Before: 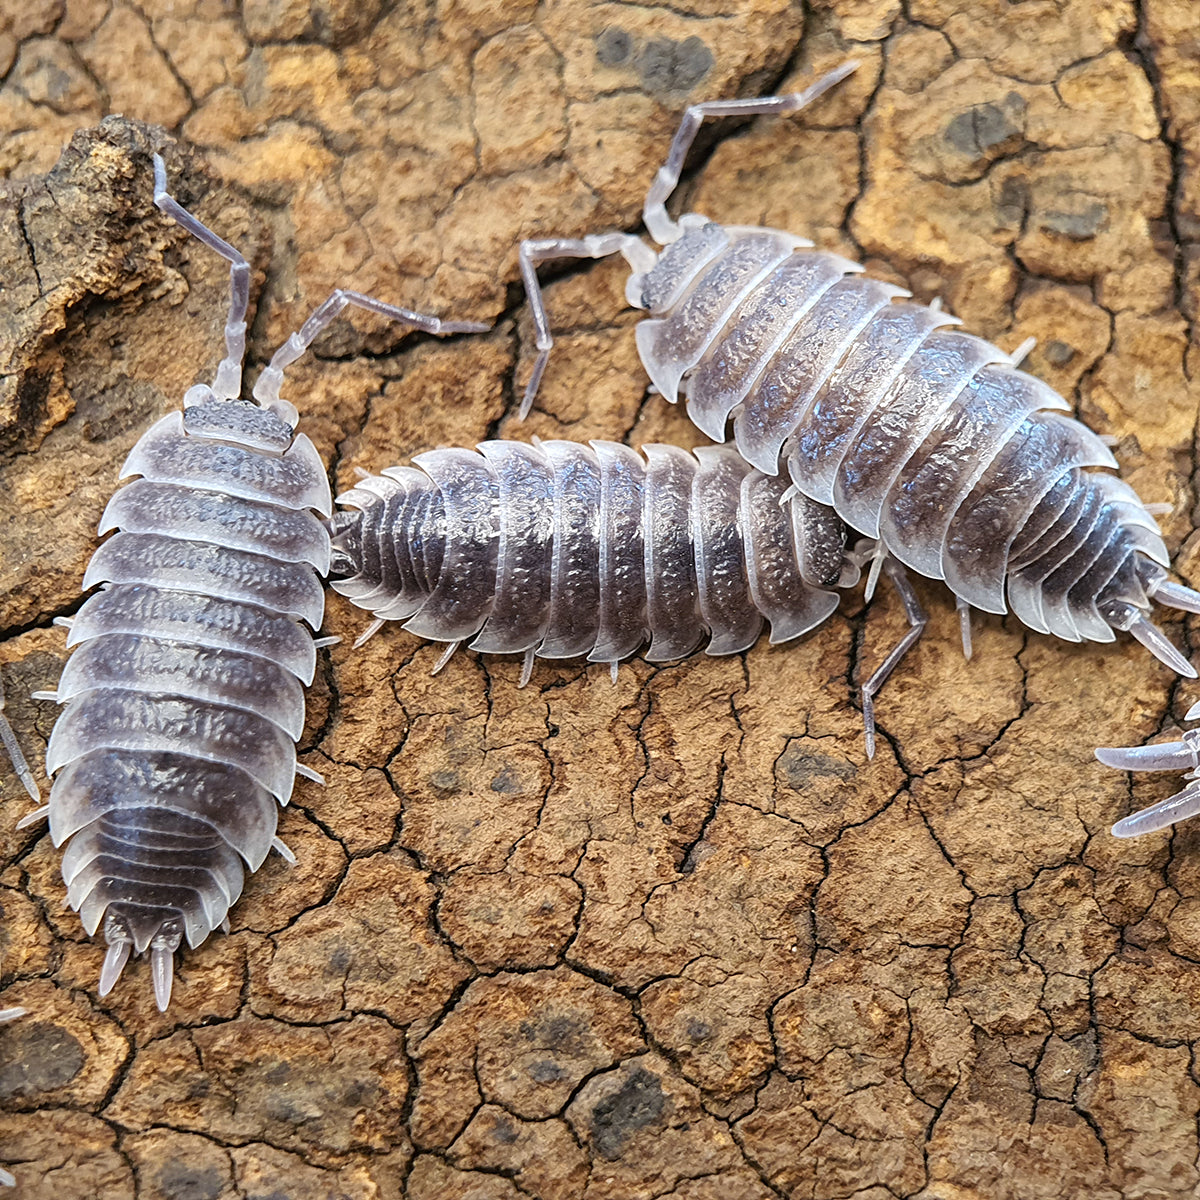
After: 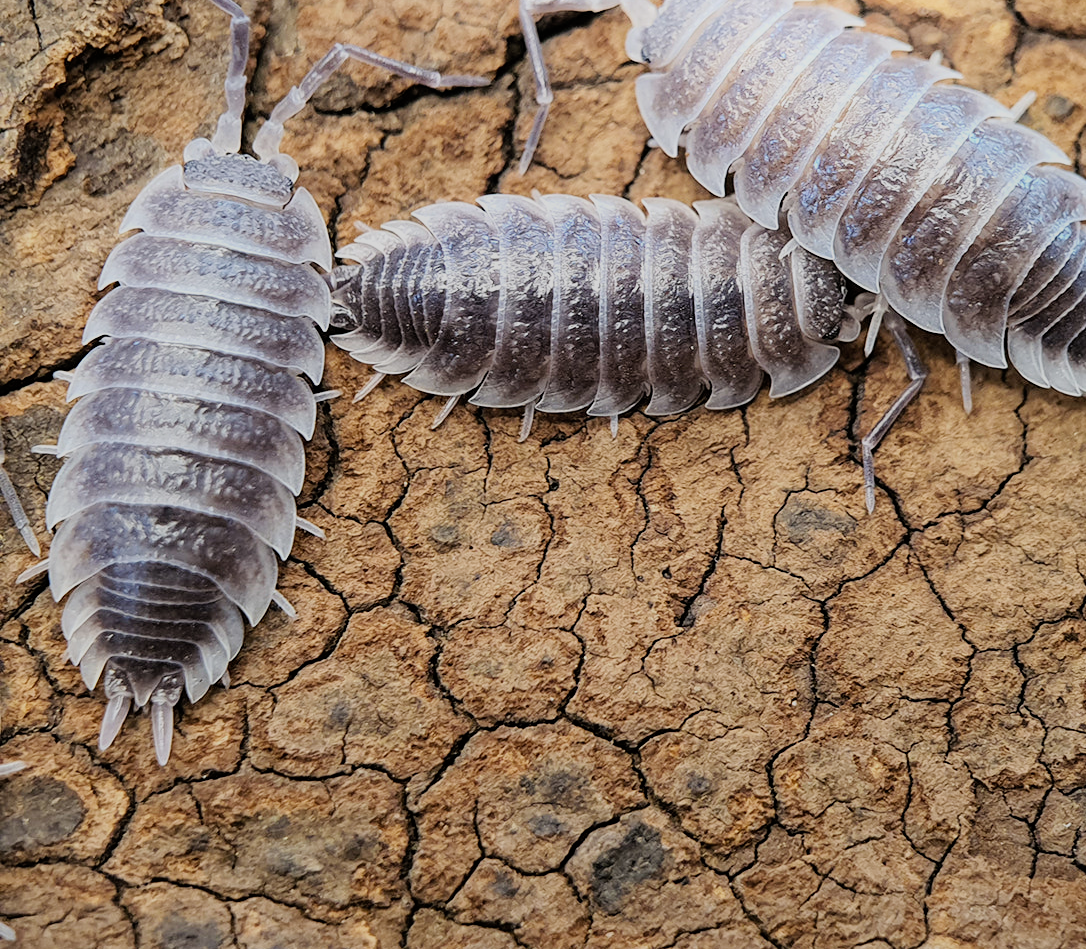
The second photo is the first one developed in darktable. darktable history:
crop: top 20.575%, right 9.471%, bottom 0.34%
shadows and highlights: shadows -21.24, highlights 99.66, soften with gaussian
filmic rgb: black relative exposure -7.65 EV, white relative exposure 4.56 EV, hardness 3.61
